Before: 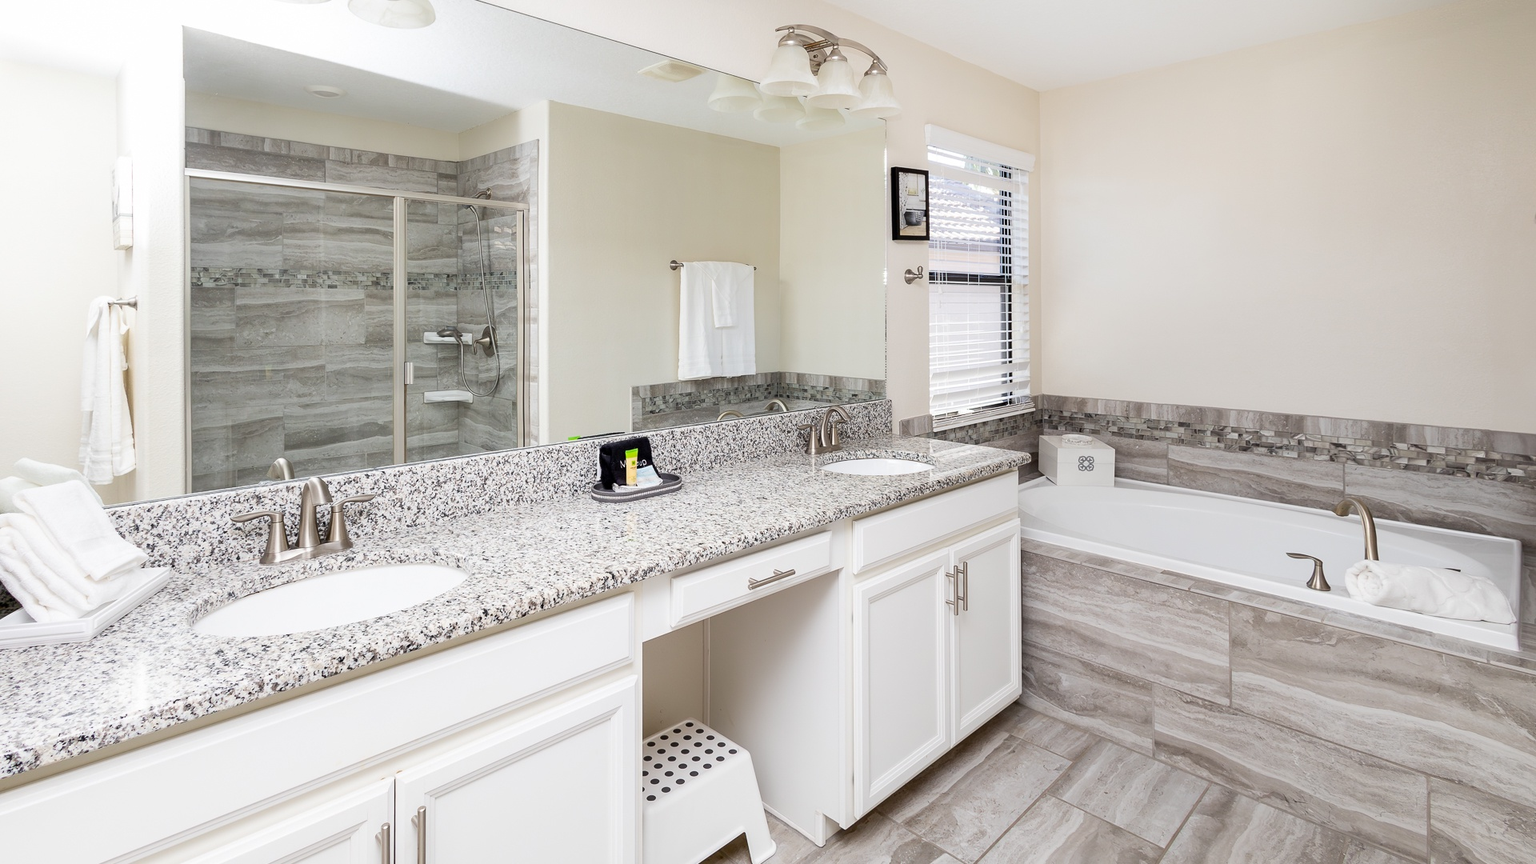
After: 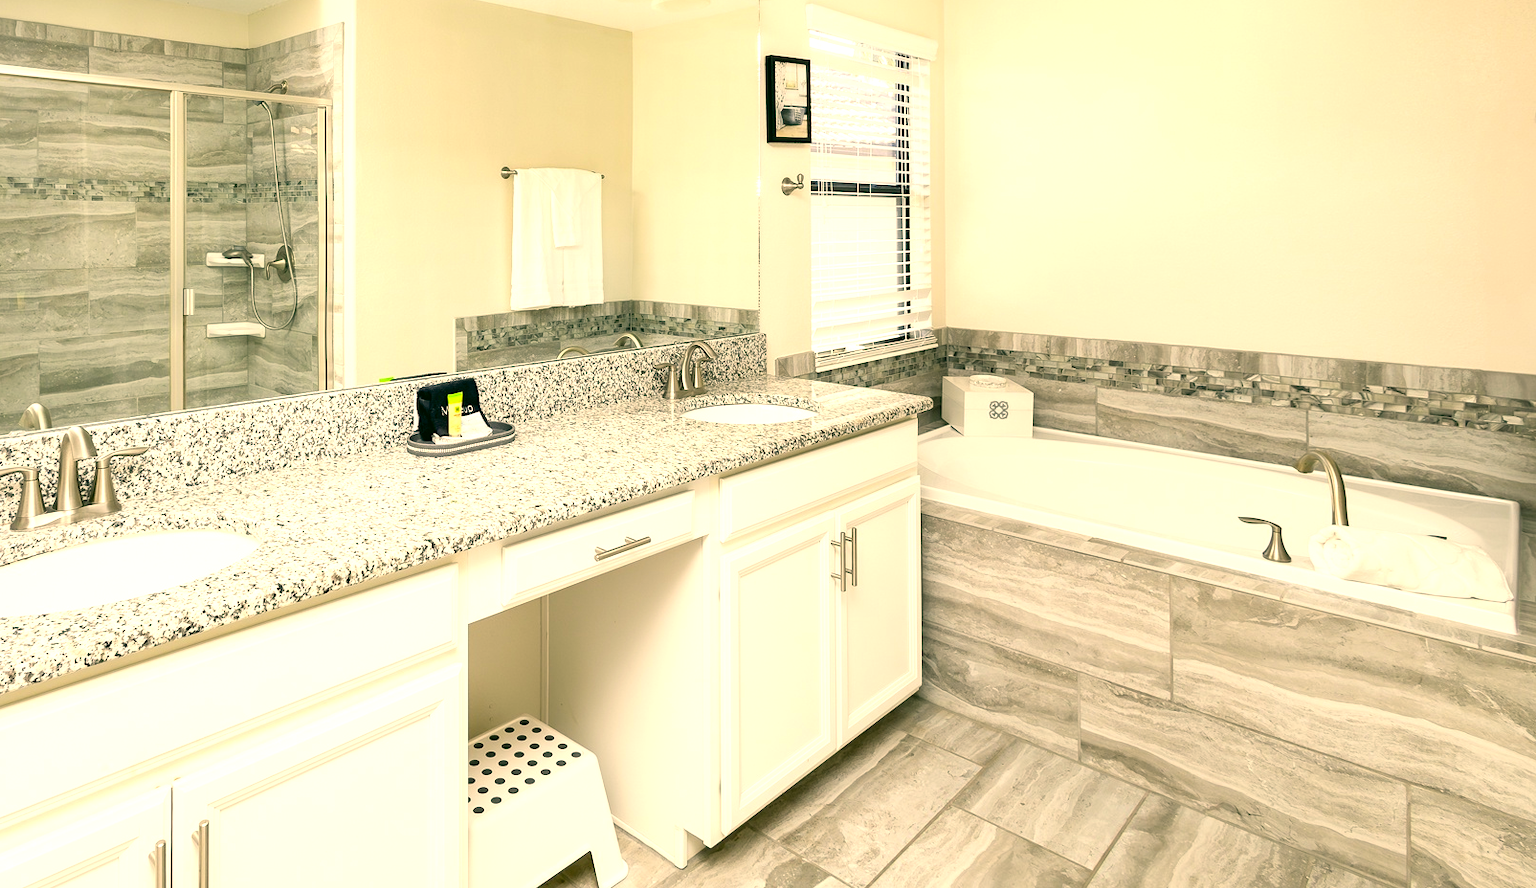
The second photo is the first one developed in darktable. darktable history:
exposure: black level correction 0, exposure 0.695 EV, compensate highlight preservation false
crop: left 16.38%, top 14.064%
color correction: highlights a* 5.3, highlights b* 24.77, shadows a* -16.14, shadows b* 3.97
